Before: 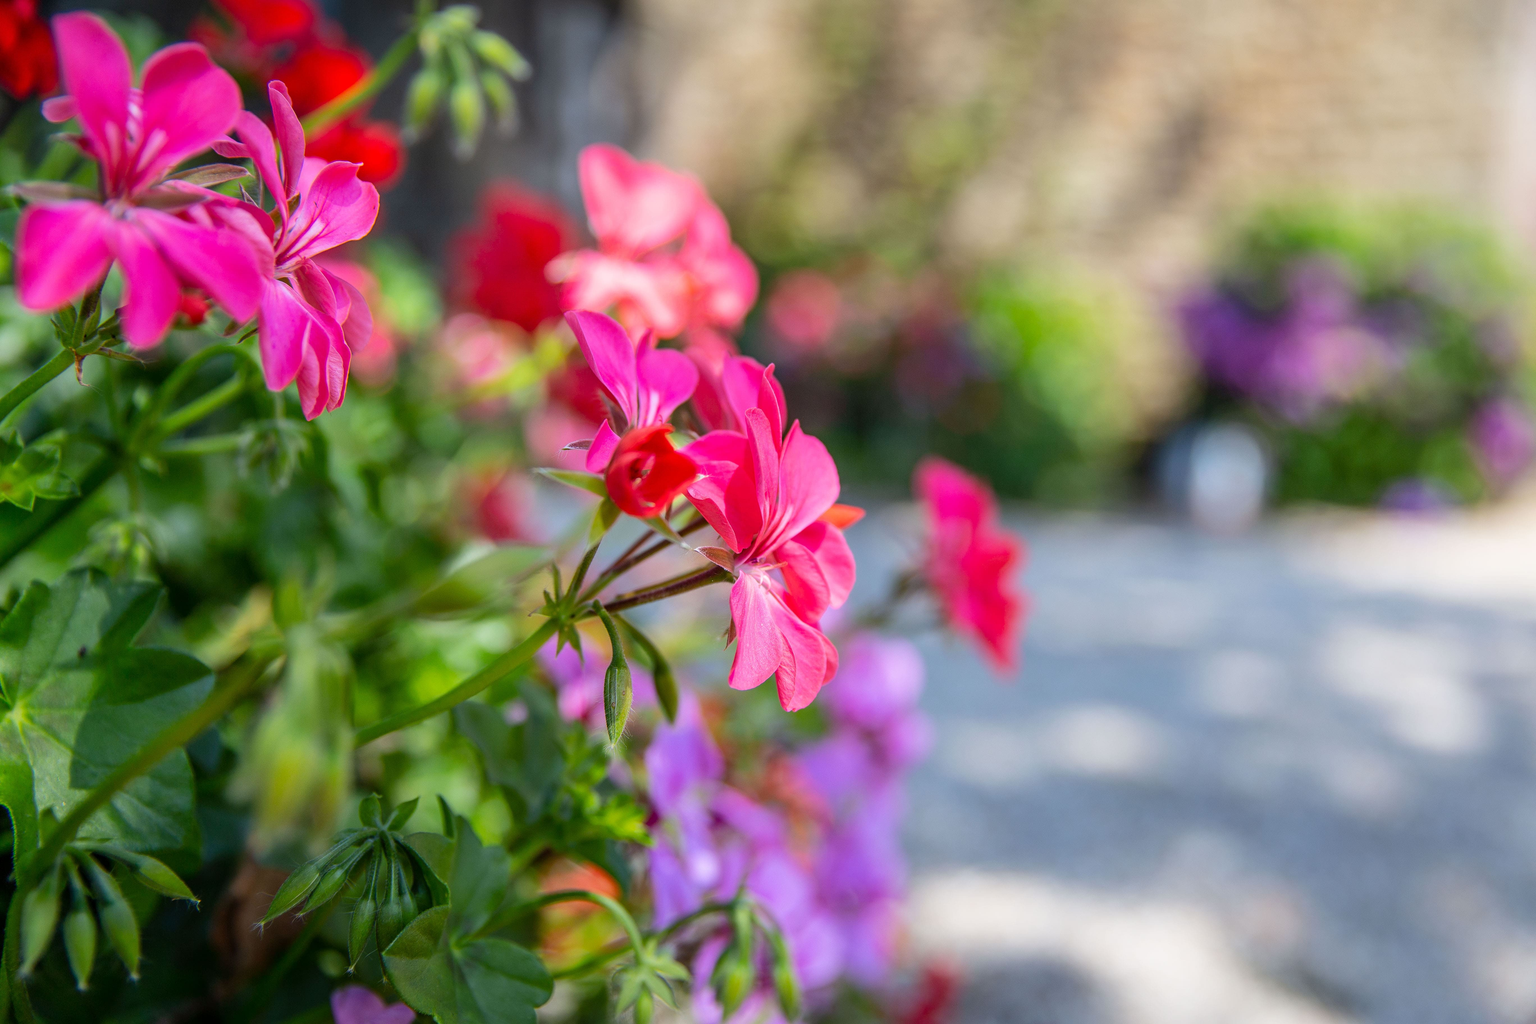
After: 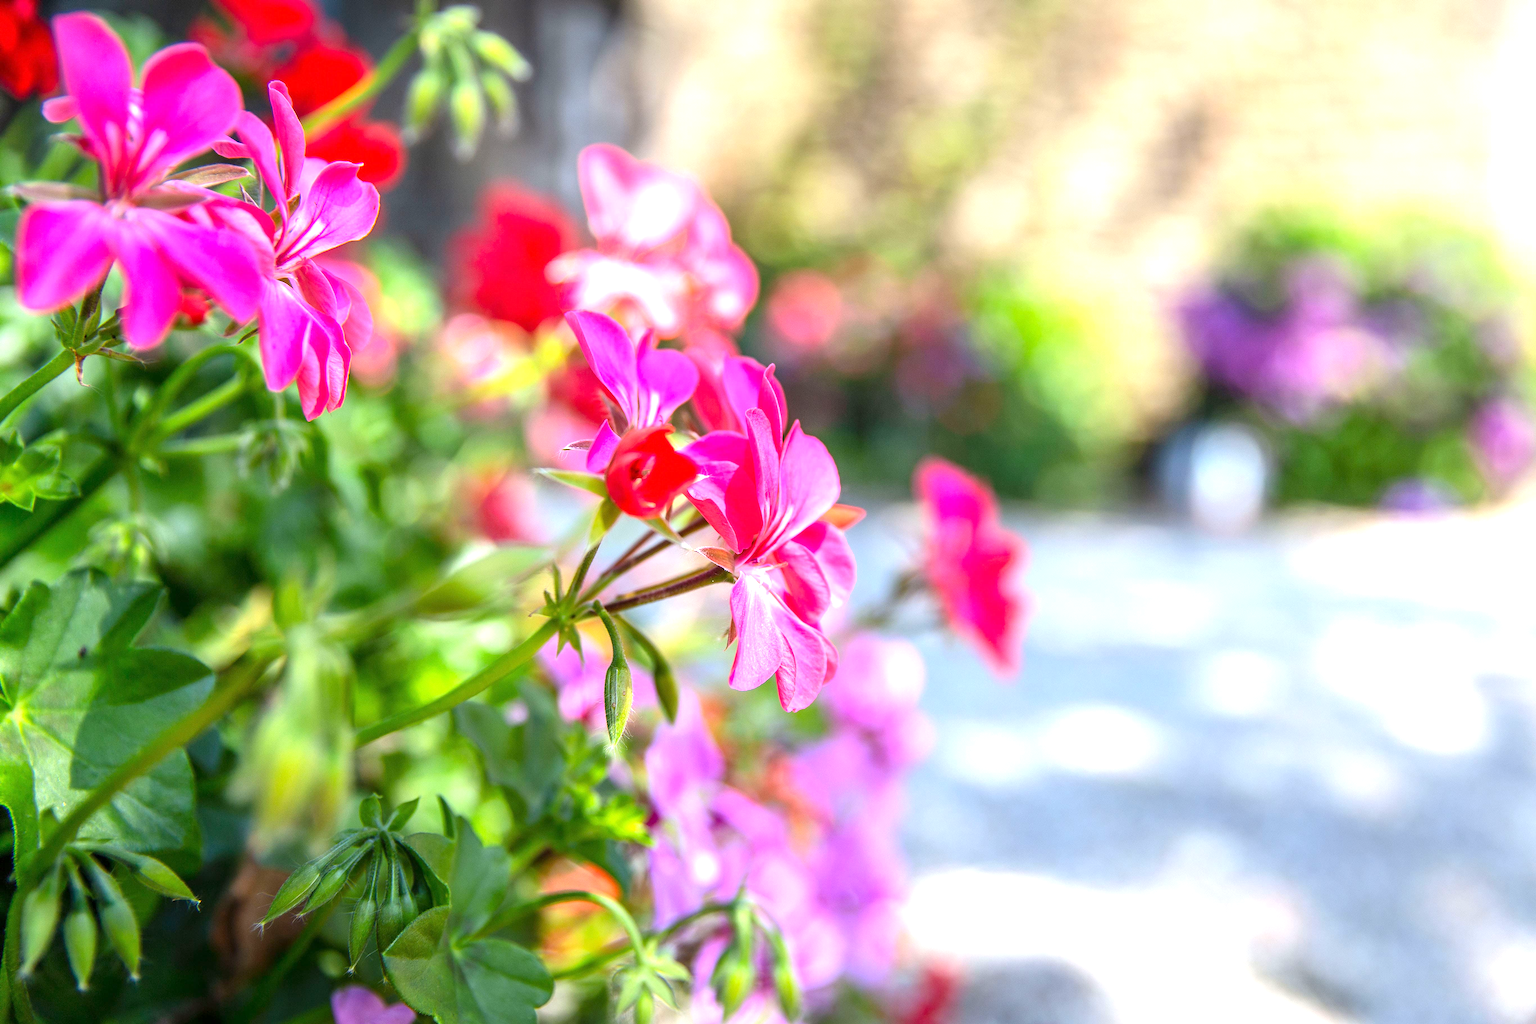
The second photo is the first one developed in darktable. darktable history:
exposure: exposure 1.201 EV, compensate exposure bias true, compensate highlight preservation false
